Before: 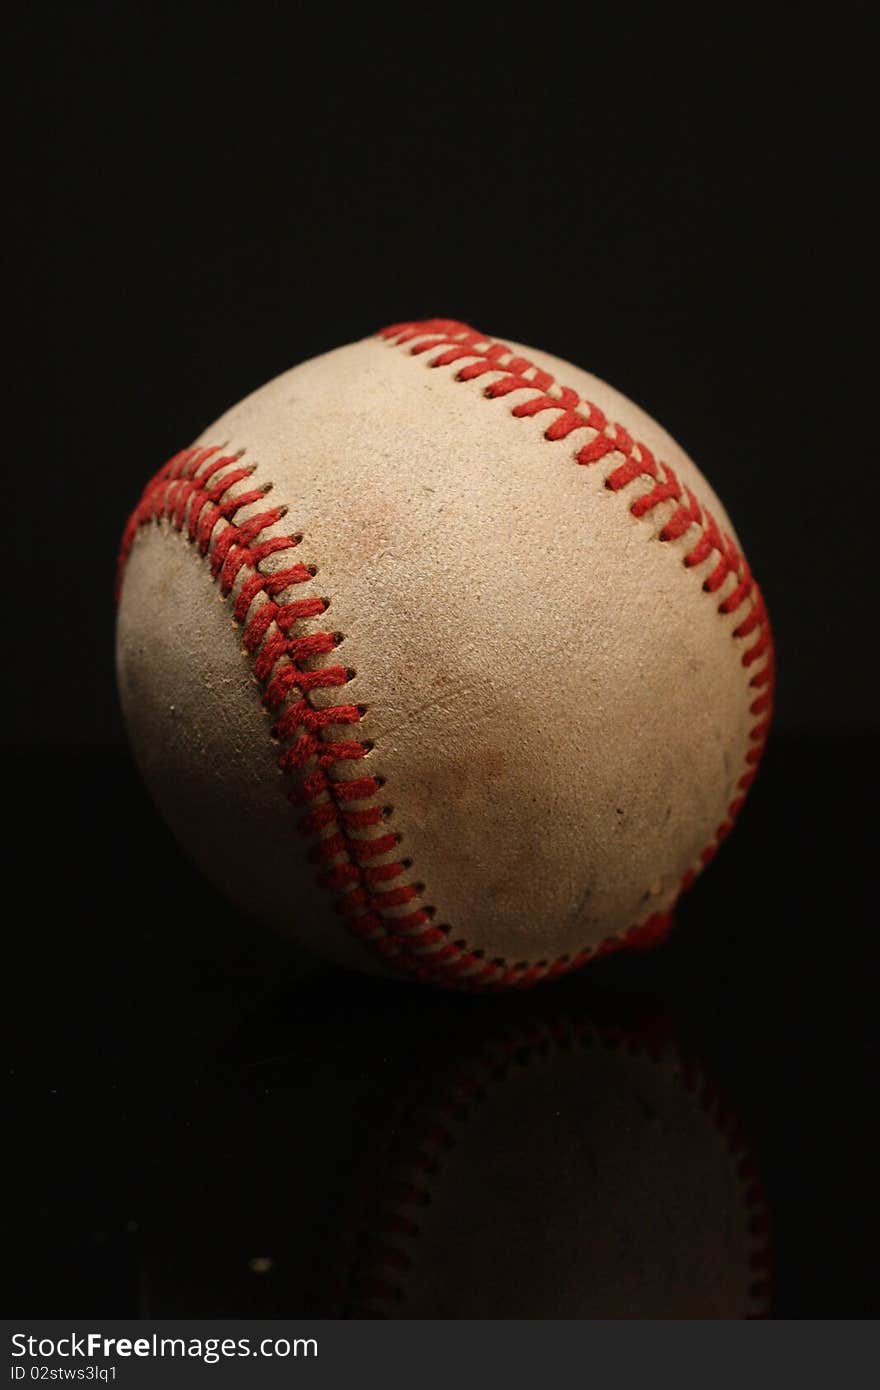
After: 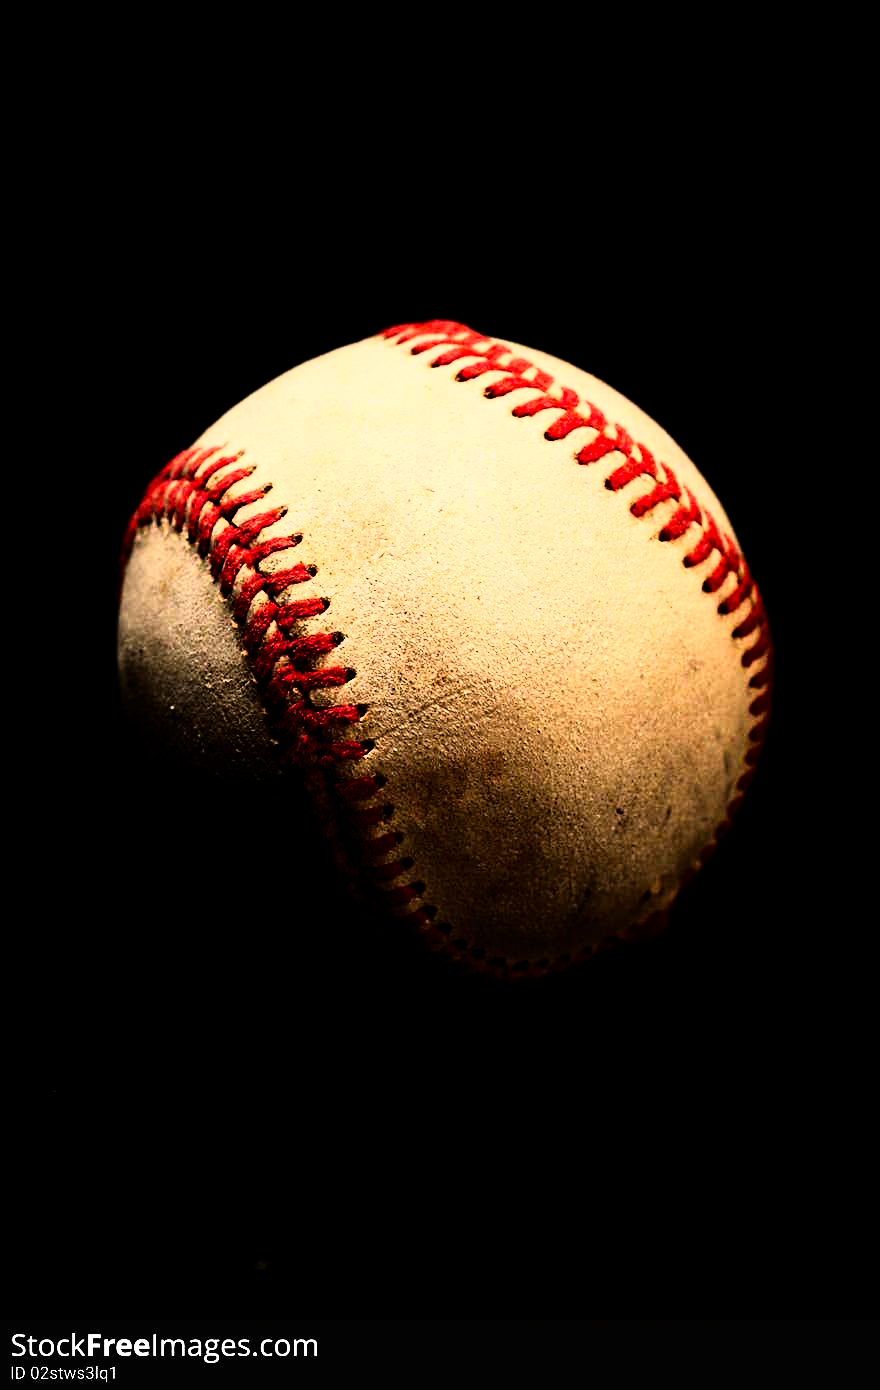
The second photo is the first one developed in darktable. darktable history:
rgb curve: curves: ch0 [(0, 0) (0.21, 0.15) (0.24, 0.21) (0.5, 0.75) (0.75, 0.96) (0.89, 0.99) (1, 1)]; ch1 [(0, 0.02) (0.21, 0.13) (0.25, 0.2) (0.5, 0.67) (0.75, 0.9) (0.89, 0.97) (1, 1)]; ch2 [(0, 0.02) (0.21, 0.13) (0.25, 0.2) (0.5, 0.67) (0.75, 0.9) (0.89, 0.97) (1, 1)], compensate middle gray true
color balance: lift [0.991, 1, 1, 1], gamma [0.996, 1, 1, 1], input saturation 98.52%, contrast 20.34%, output saturation 103.72%
